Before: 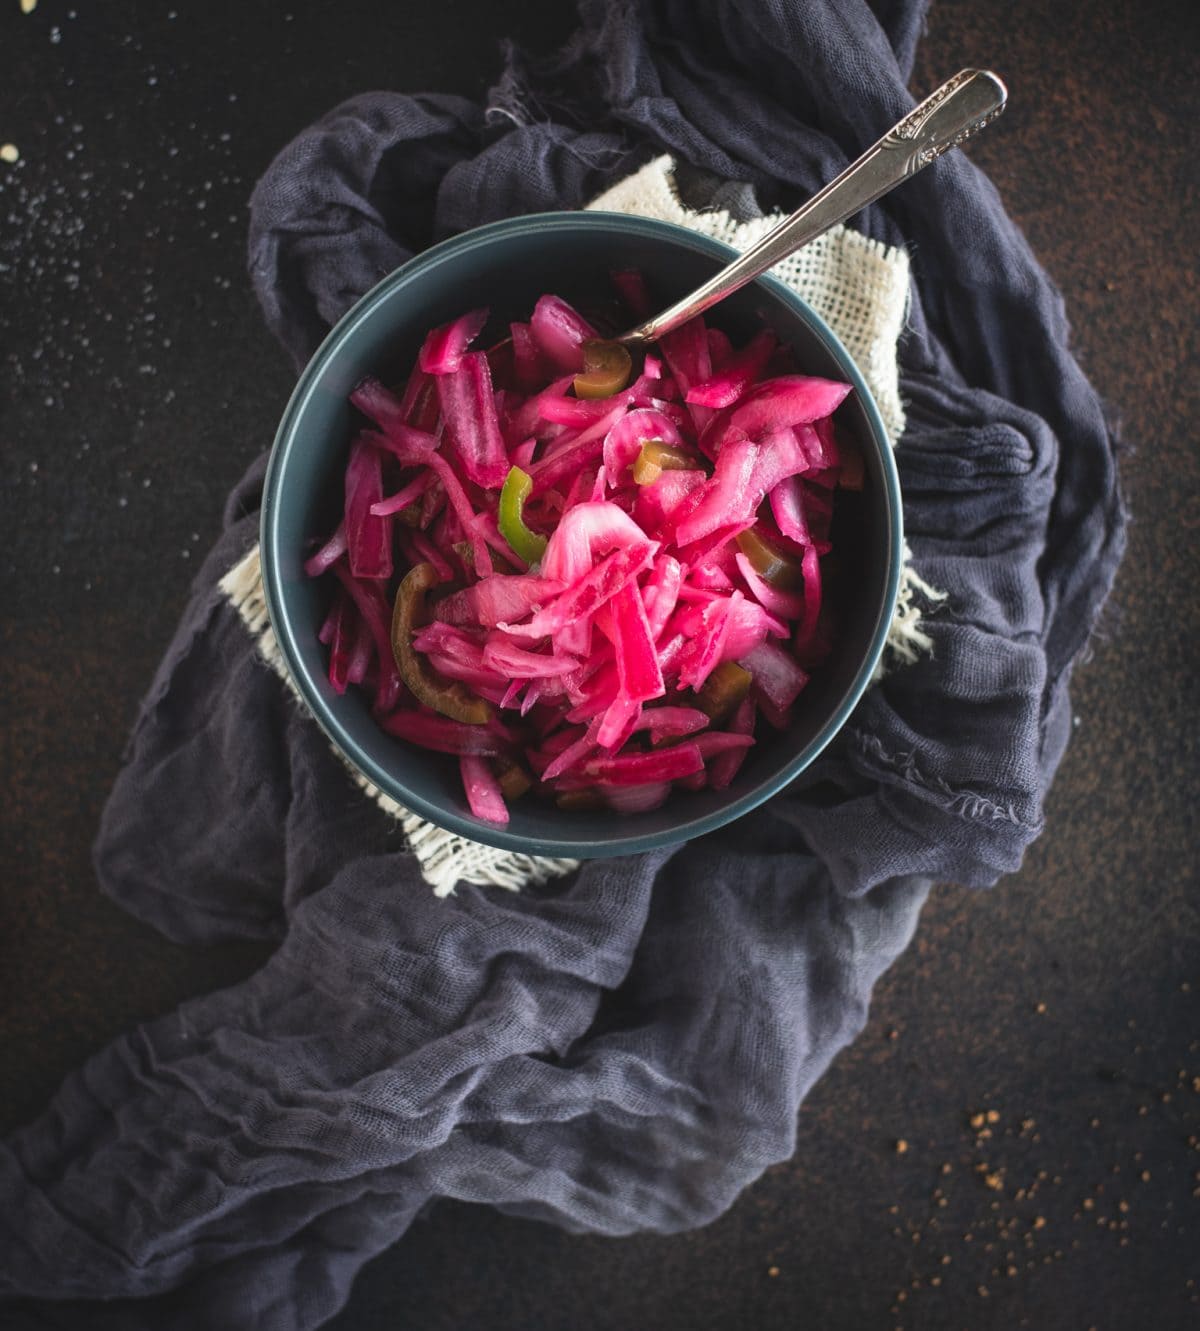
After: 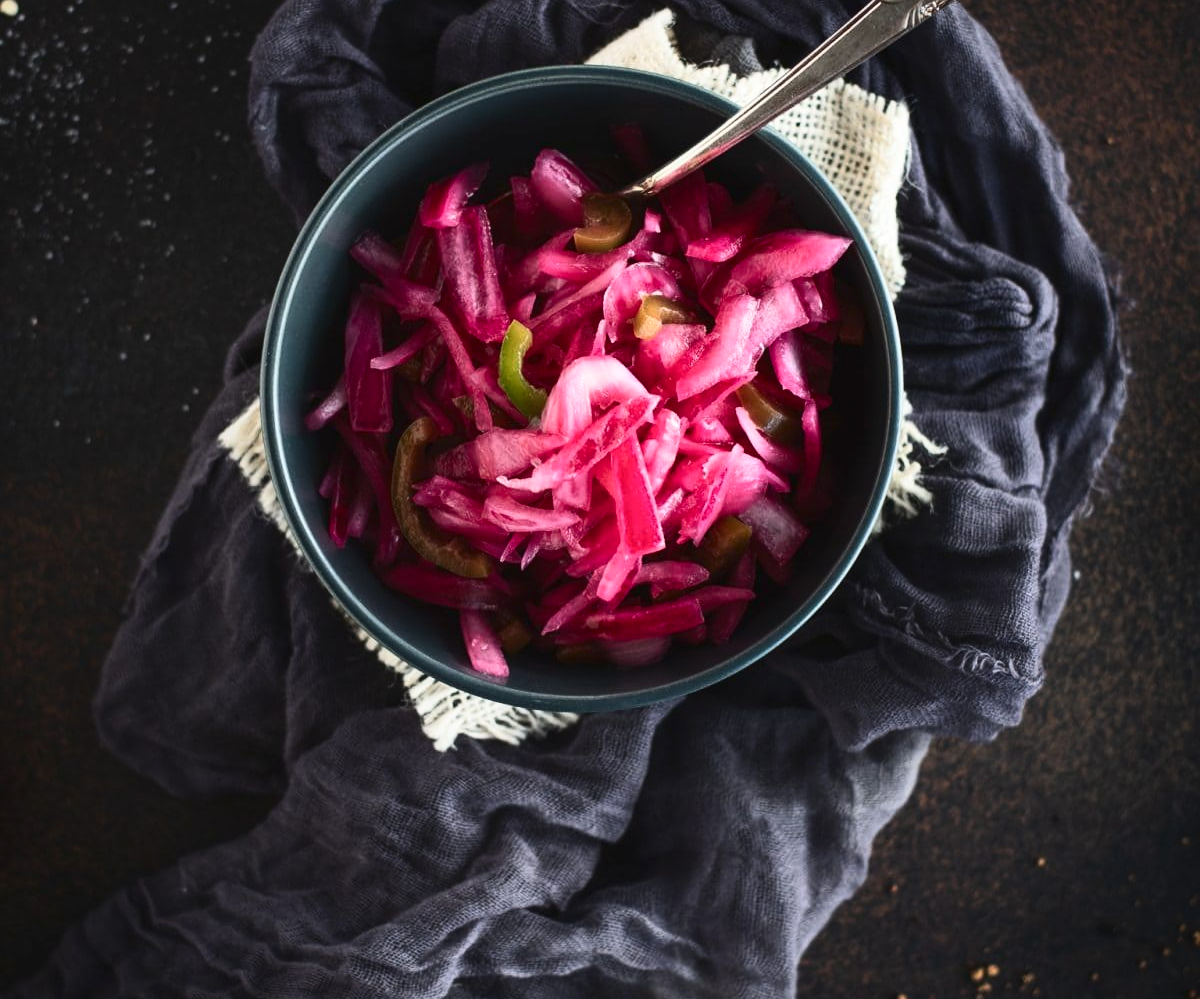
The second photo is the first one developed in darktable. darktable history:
contrast brightness saturation: contrast 0.283
crop: top 11.042%, bottom 13.879%
